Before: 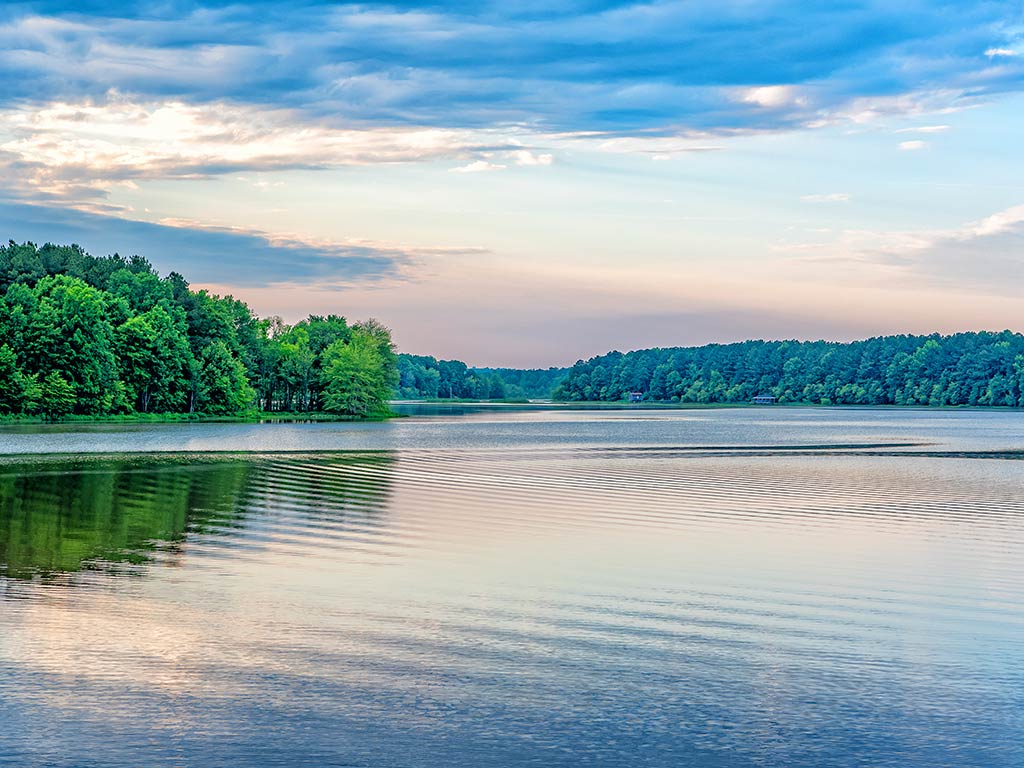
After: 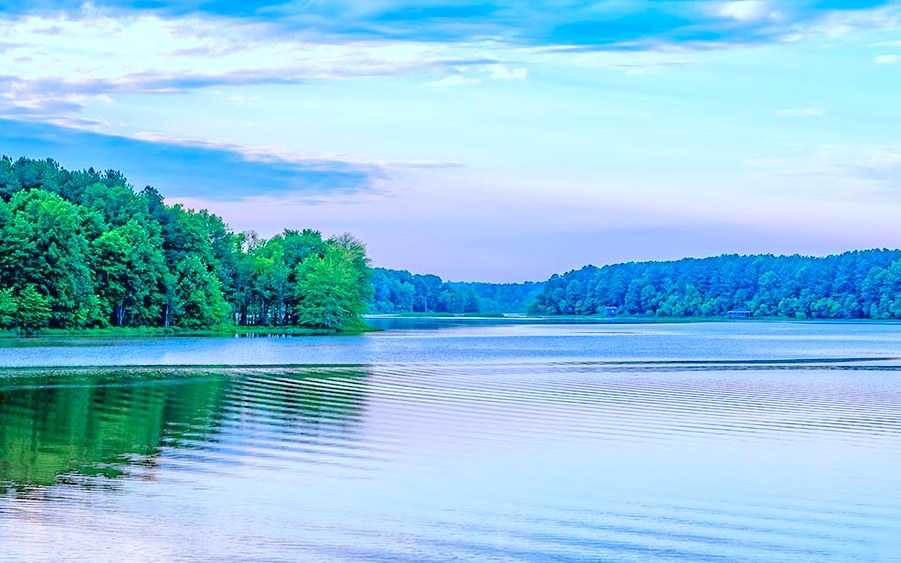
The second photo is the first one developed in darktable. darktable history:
levels: levels [0, 0.43, 0.984]
color calibration: illuminant as shot in camera, adaptation linear Bradford (ICC v4), x 0.405, y 0.403, temperature 3557.83 K
crop and rotate: left 2.468%, top 11.209%, right 9.525%, bottom 15.441%
